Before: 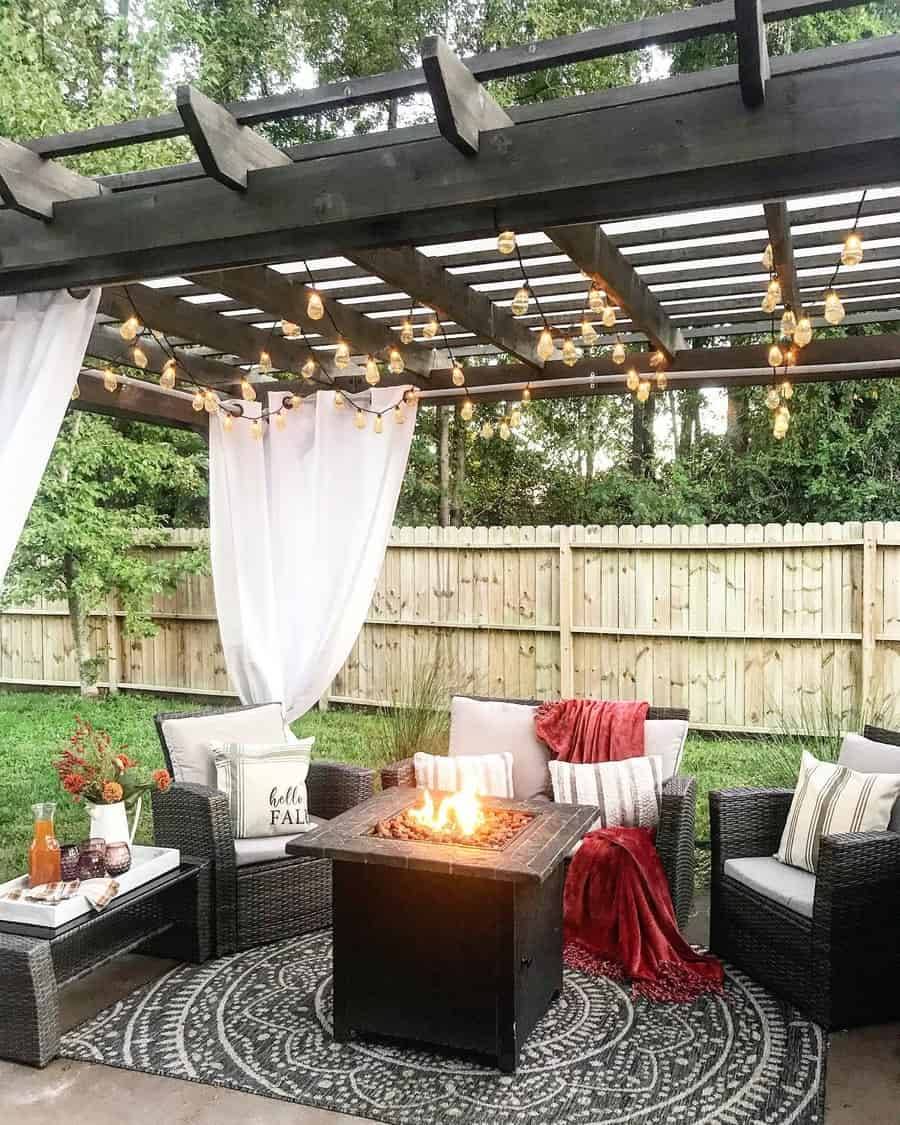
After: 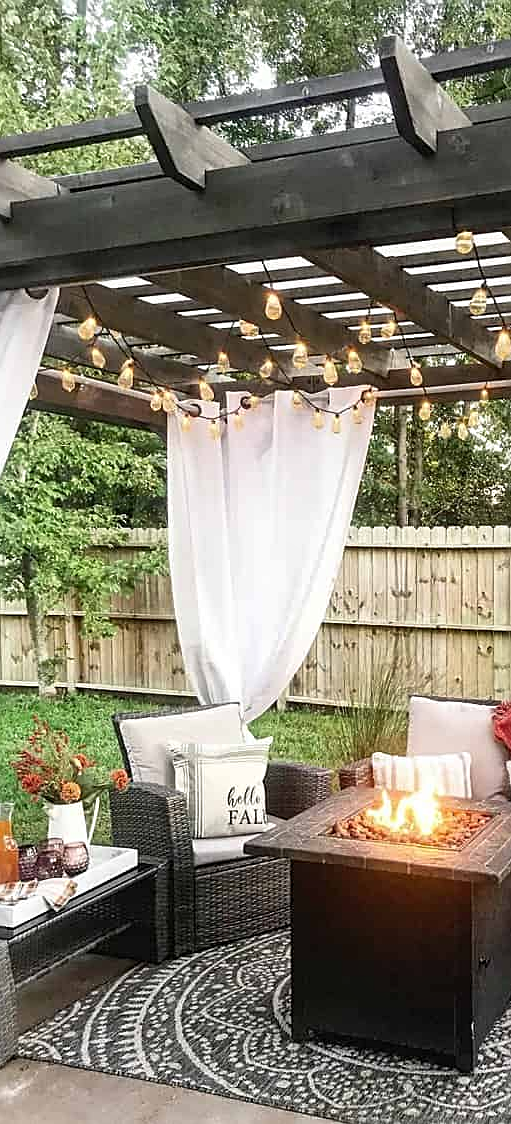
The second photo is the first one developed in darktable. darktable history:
sharpen: on, module defaults
shadows and highlights: soften with gaussian
crop: left 4.712%, right 38.413%
